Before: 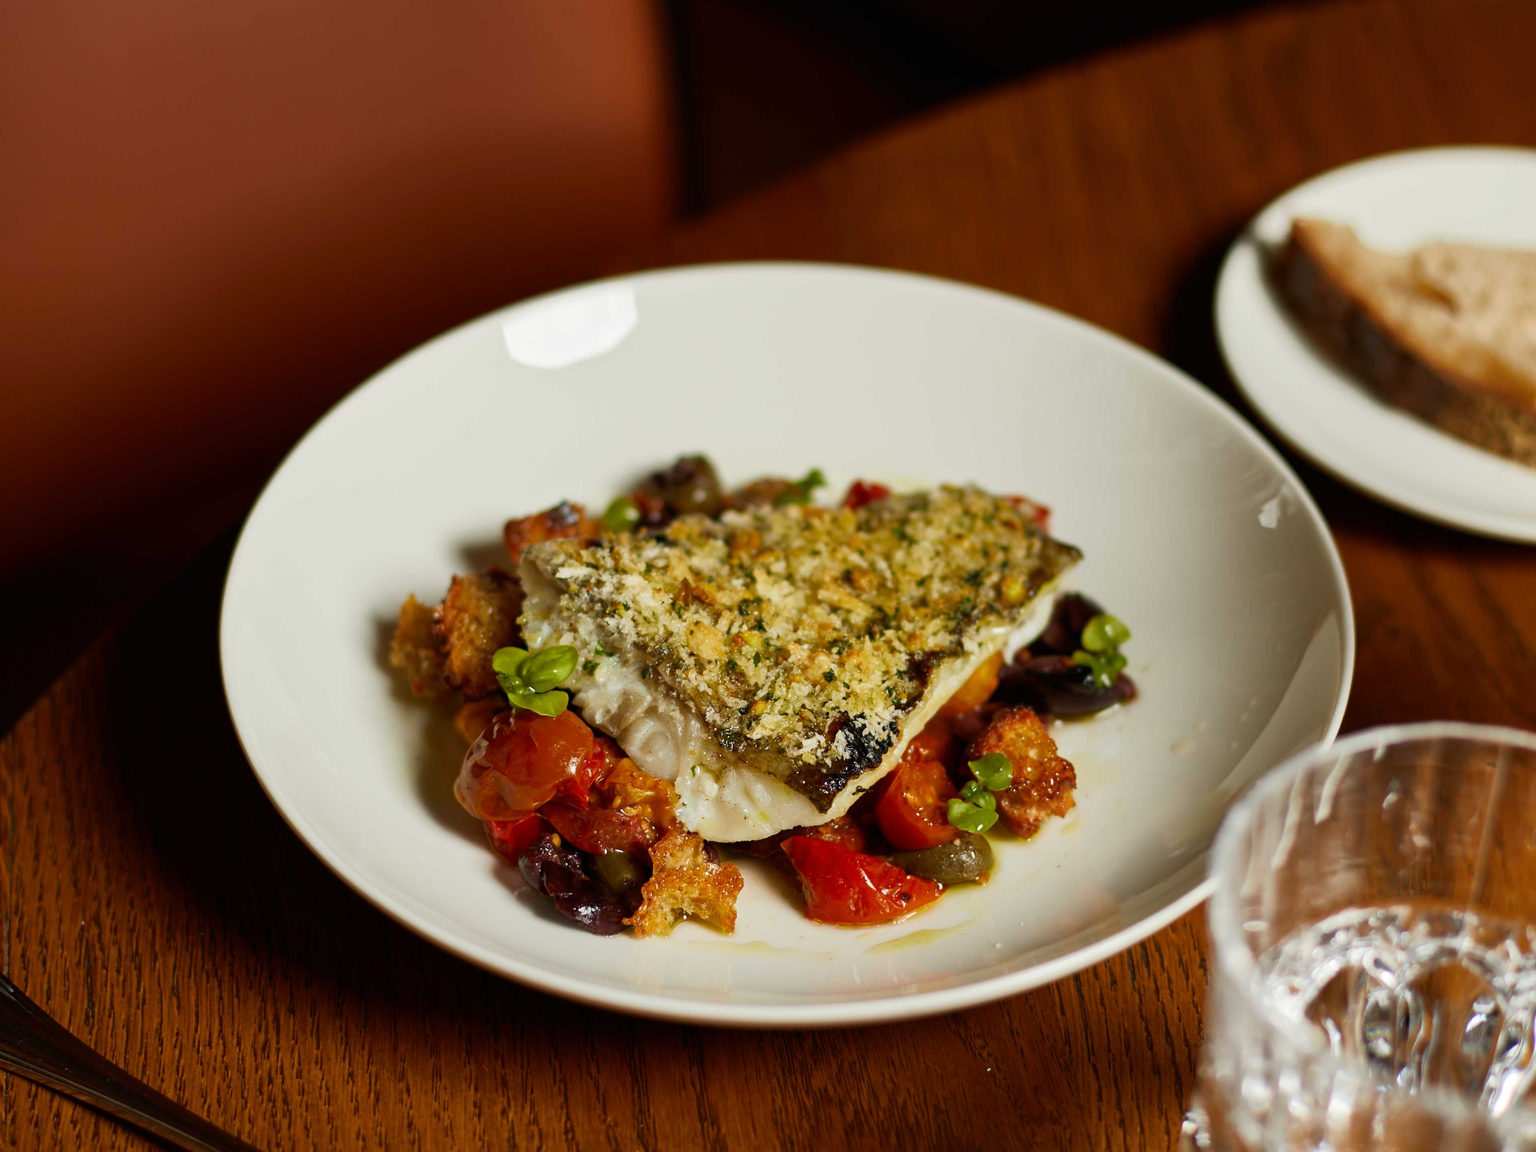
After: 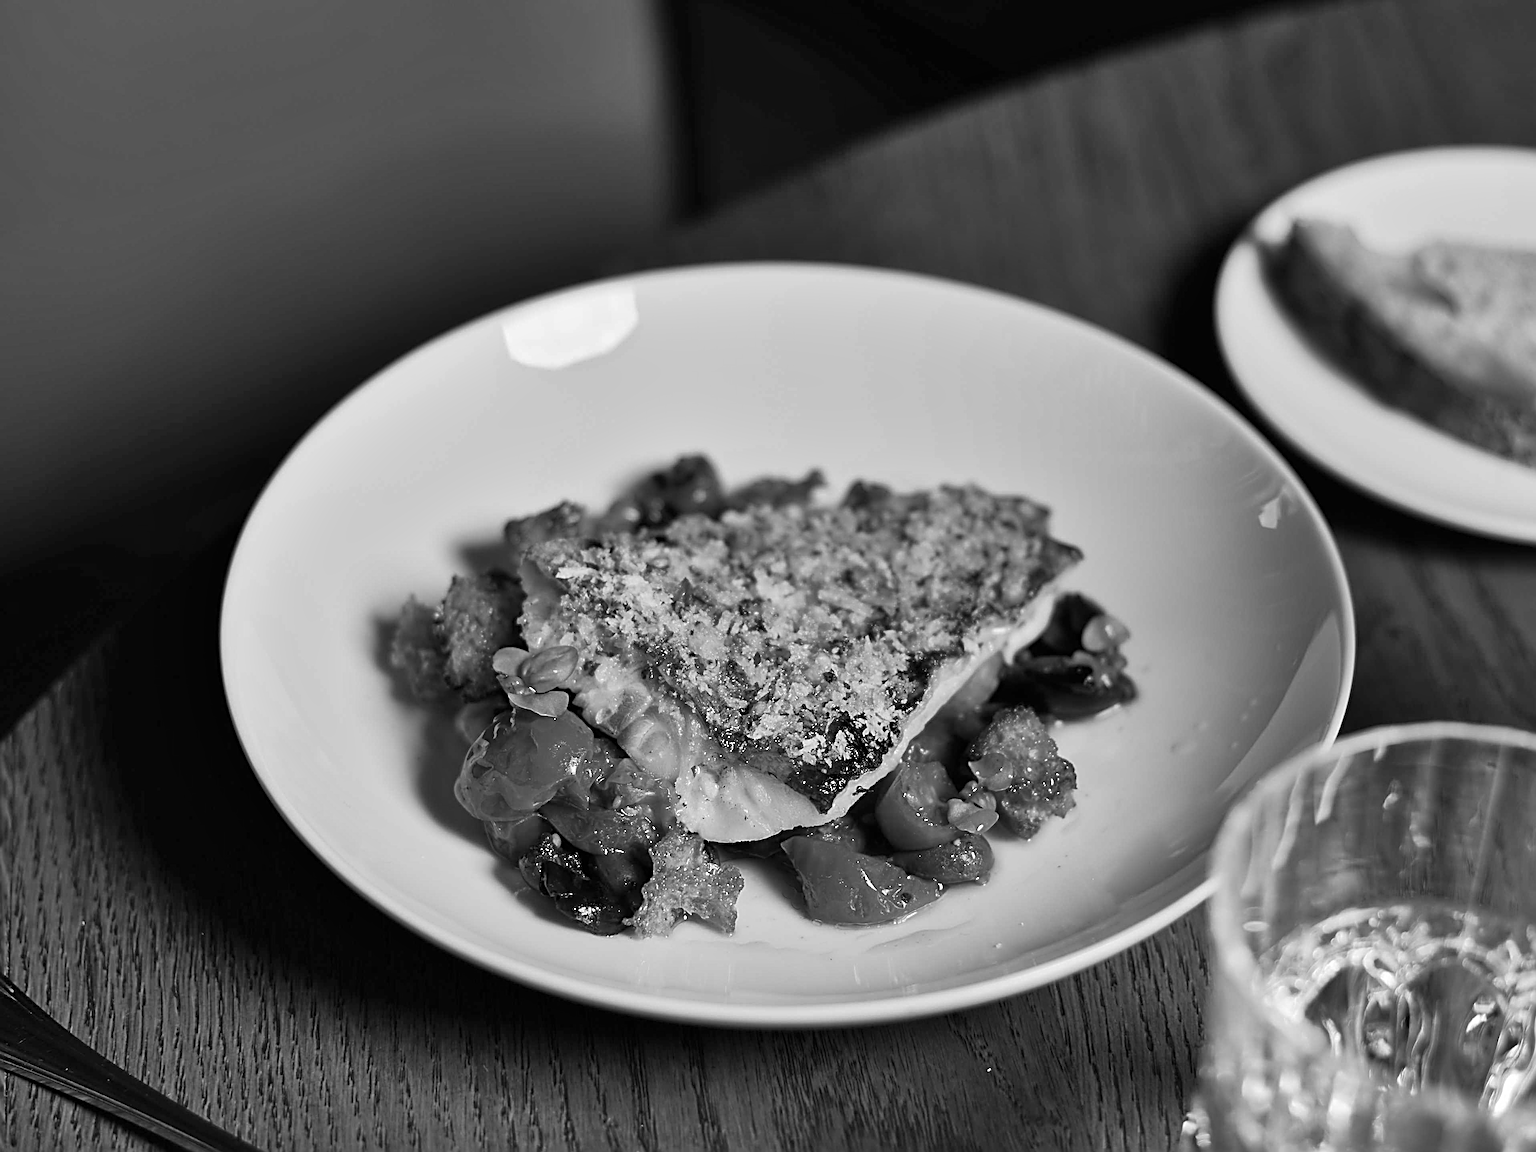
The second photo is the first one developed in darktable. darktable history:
sharpen: radius 3.69, amount 0.928
monochrome: on, module defaults
shadows and highlights: soften with gaussian
